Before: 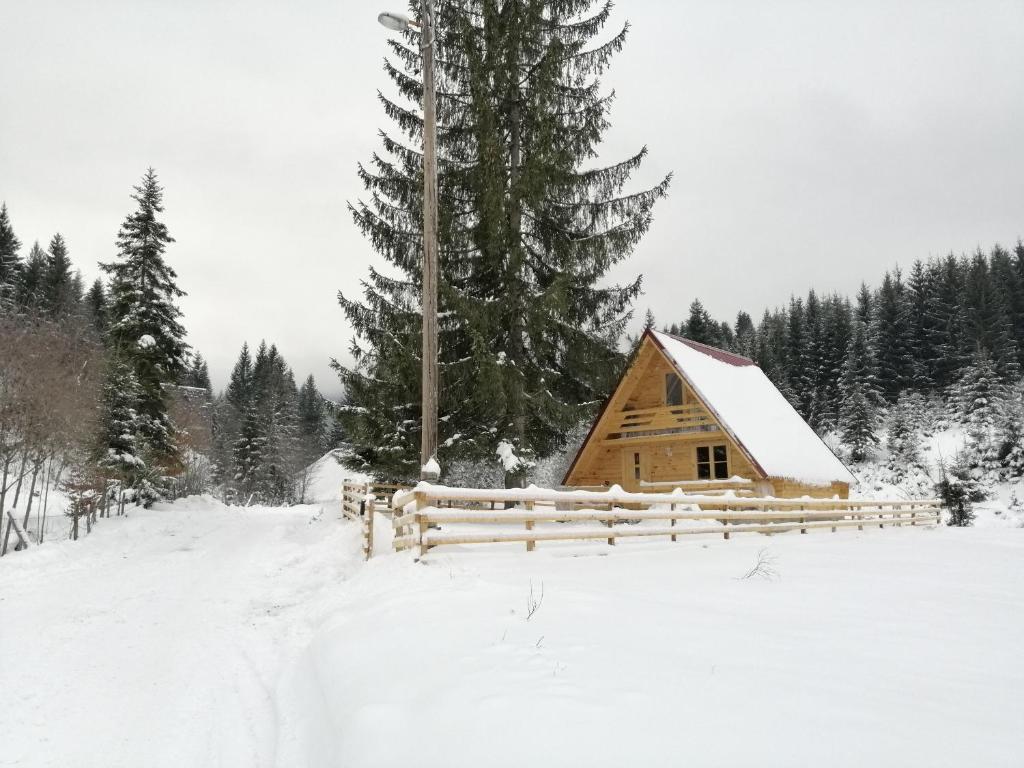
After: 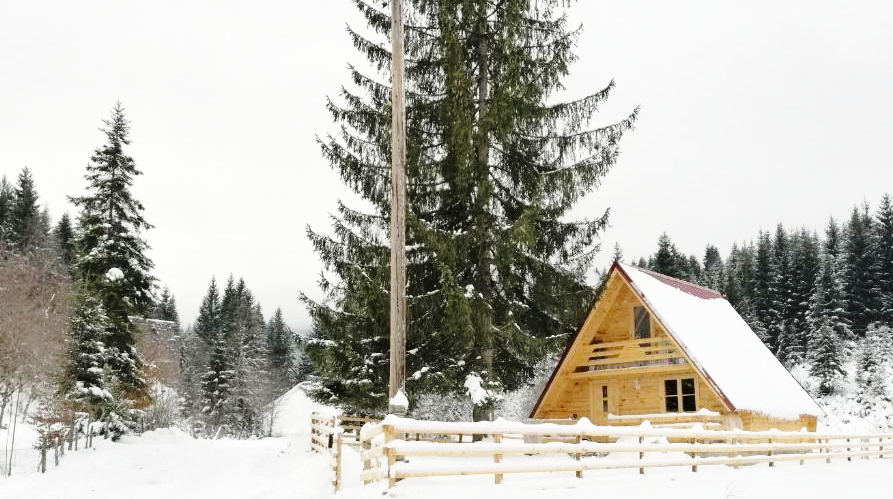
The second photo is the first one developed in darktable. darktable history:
tone equalizer: edges refinement/feathering 500, mask exposure compensation -1.57 EV, preserve details no
crop: left 3.144%, top 8.816%, right 9.616%, bottom 26.168%
base curve: curves: ch0 [(0, 0) (0.028, 0.03) (0.121, 0.232) (0.46, 0.748) (0.859, 0.968) (1, 1)], preserve colors none
